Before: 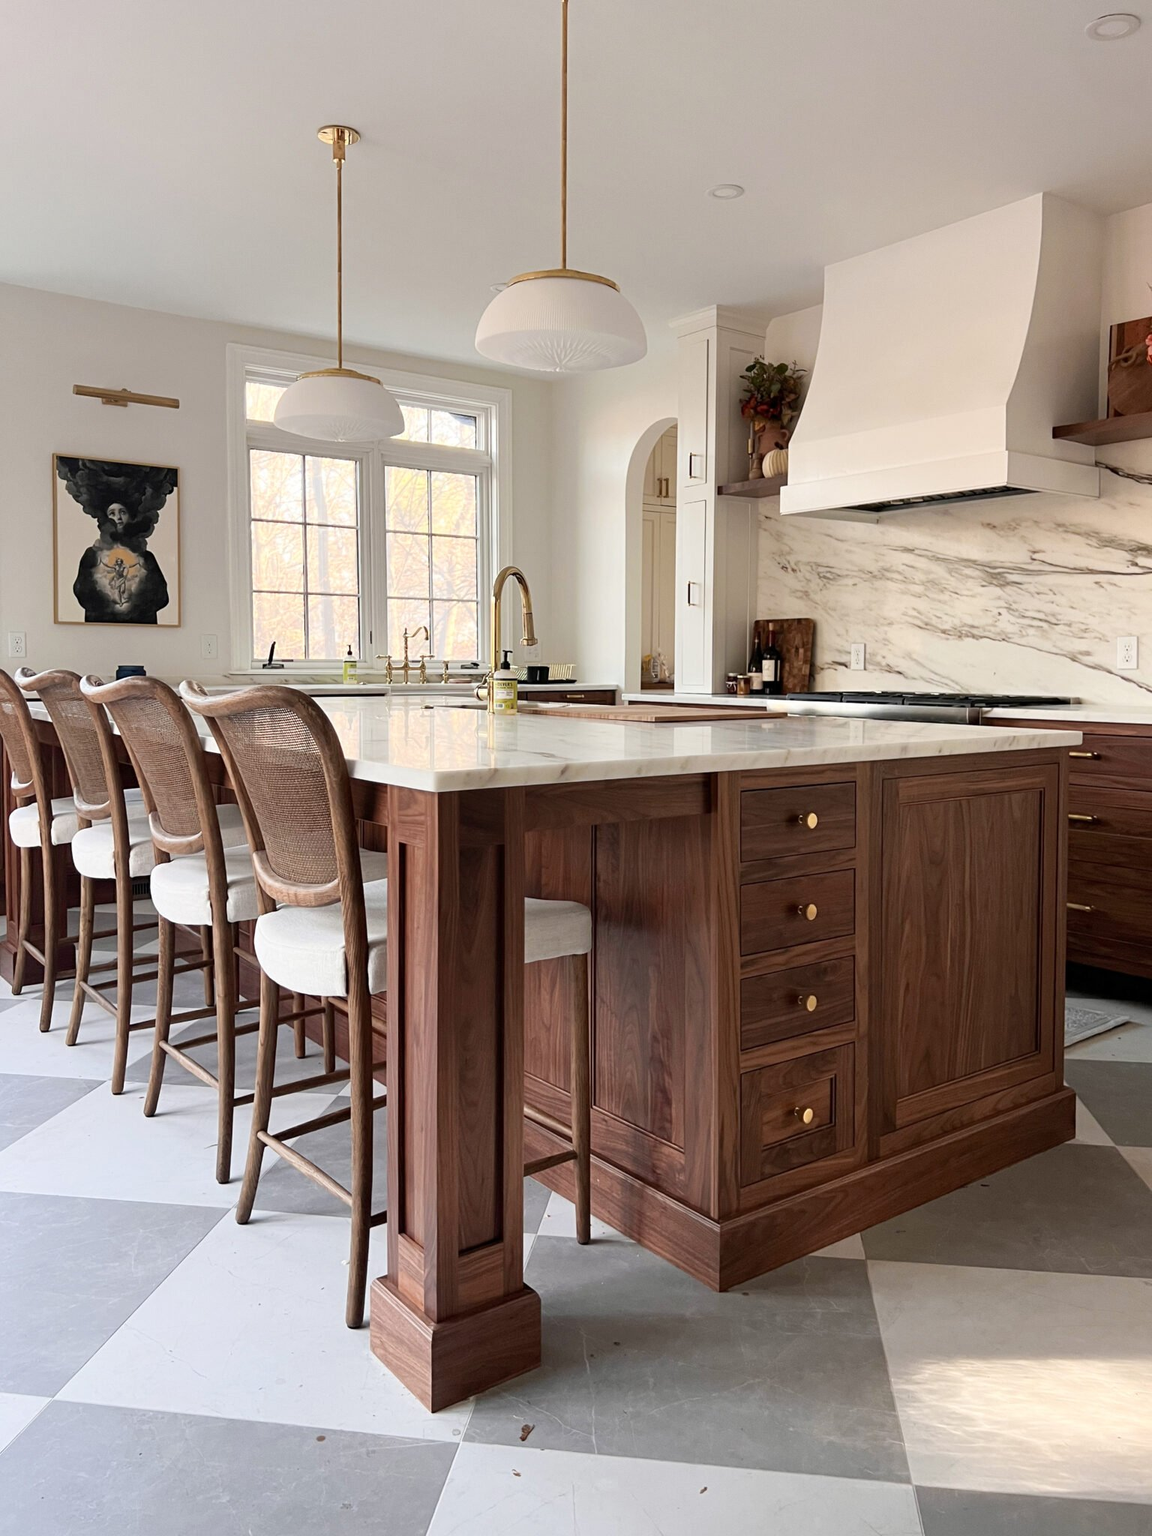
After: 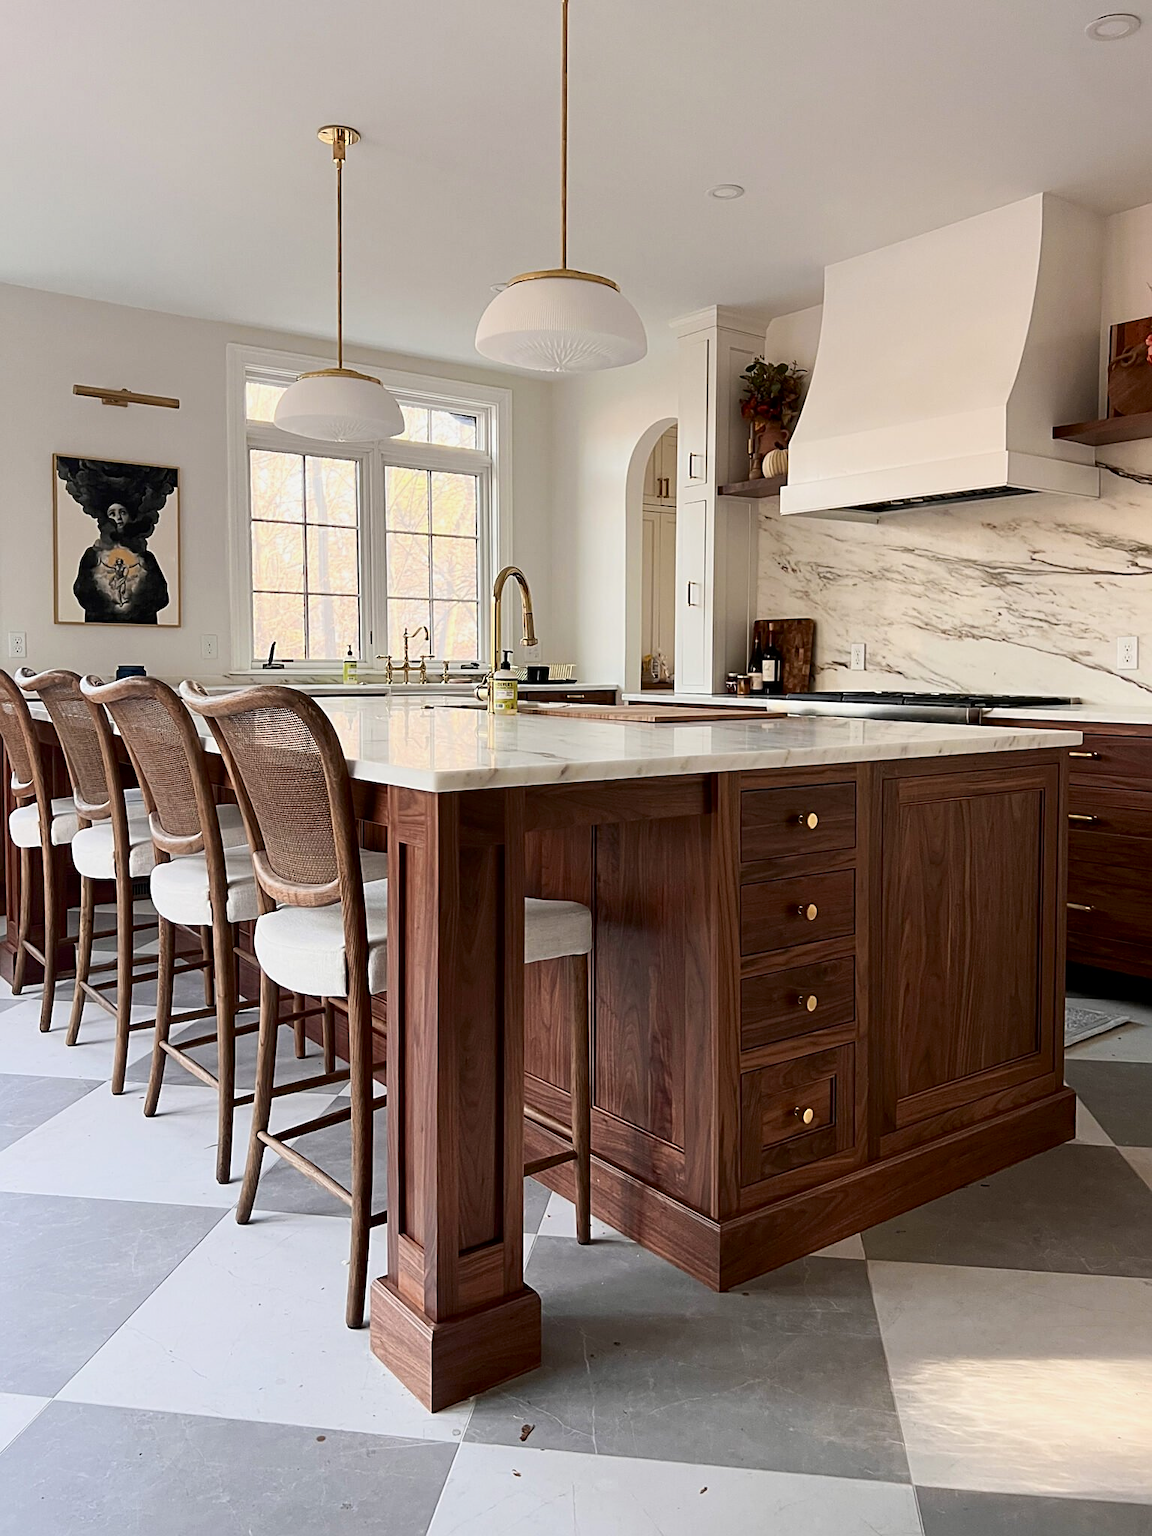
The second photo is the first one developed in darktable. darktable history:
exposure: black level correction 0.001, exposure -0.2 EV, compensate highlight preservation false
contrast brightness saturation: contrast 0.15, brightness -0.01, saturation 0.1
sharpen: on, module defaults
